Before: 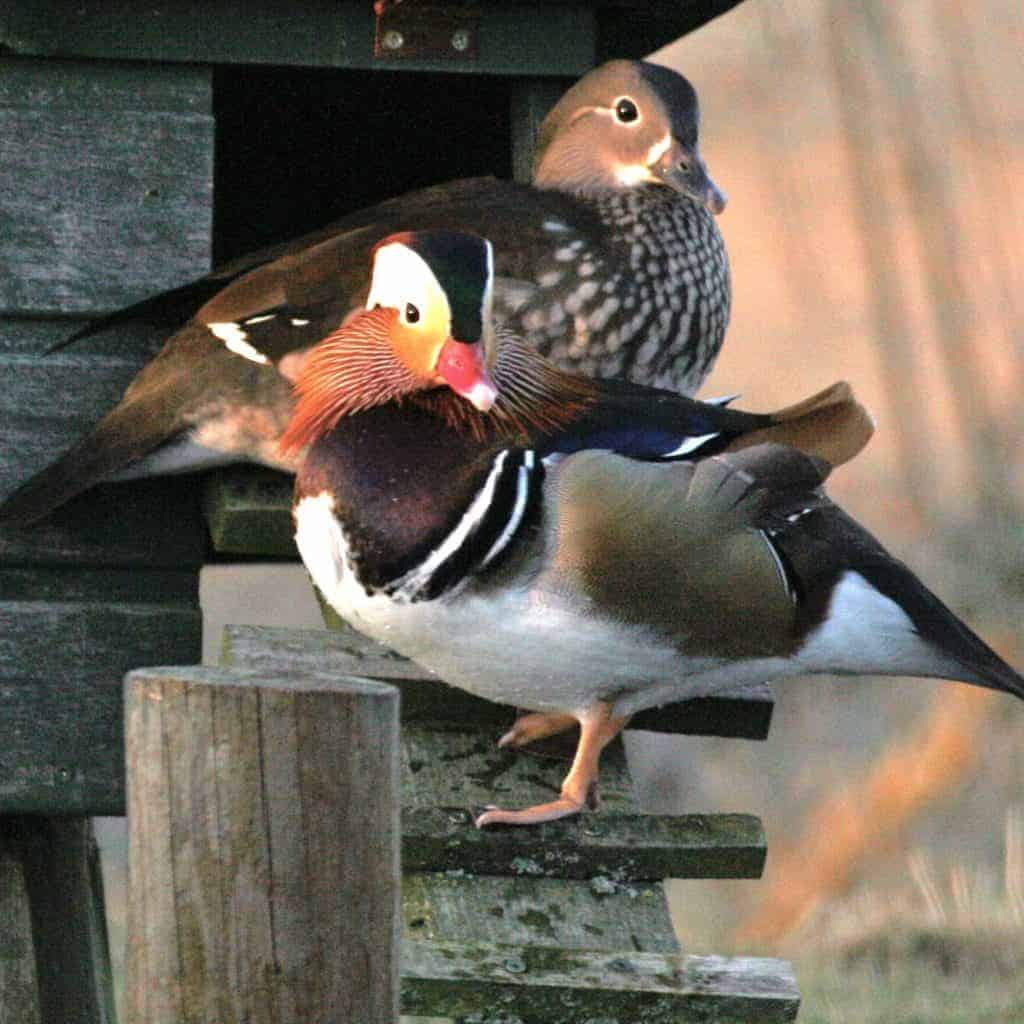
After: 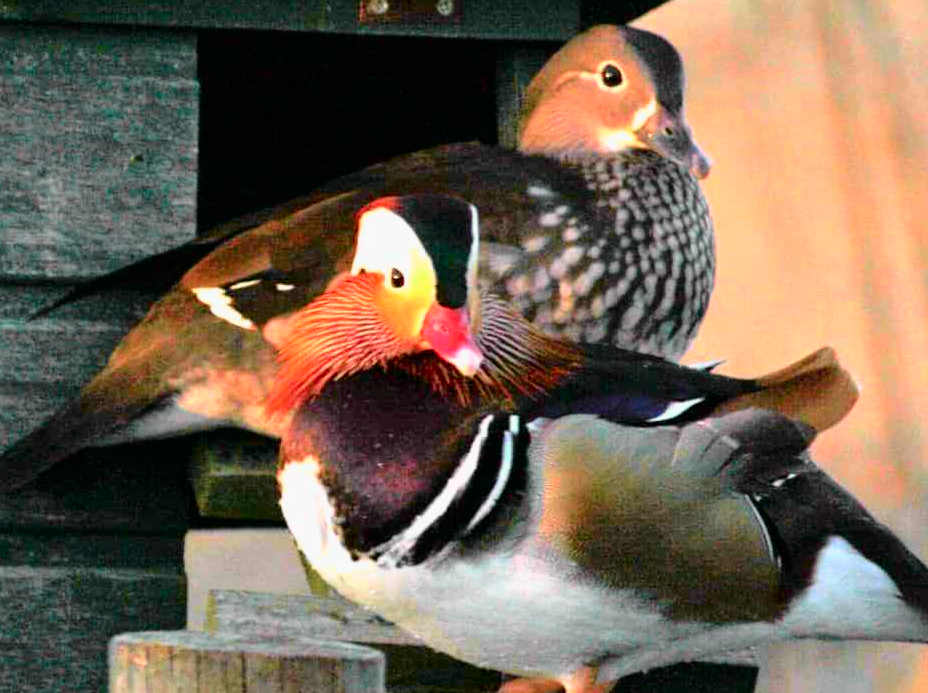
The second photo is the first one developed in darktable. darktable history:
tone curve: curves: ch0 [(0, 0) (0.062, 0.023) (0.168, 0.142) (0.359, 0.419) (0.469, 0.544) (0.634, 0.722) (0.839, 0.909) (0.998, 0.978)]; ch1 [(0, 0) (0.437, 0.408) (0.472, 0.47) (0.502, 0.504) (0.527, 0.546) (0.568, 0.619) (0.608, 0.665) (0.669, 0.748) (0.859, 0.899) (1, 1)]; ch2 [(0, 0) (0.33, 0.301) (0.421, 0.443) (0.473, 0.498) (0.509, 0.5) (0.535, 0.564) (0.575, 0.625) (0.608, 0.667) (1, 1)], color space Lab, independent channels, preserve colors none
crop: left 1.509%, top 3.452%, right 7.696%, bottom 28.452%
